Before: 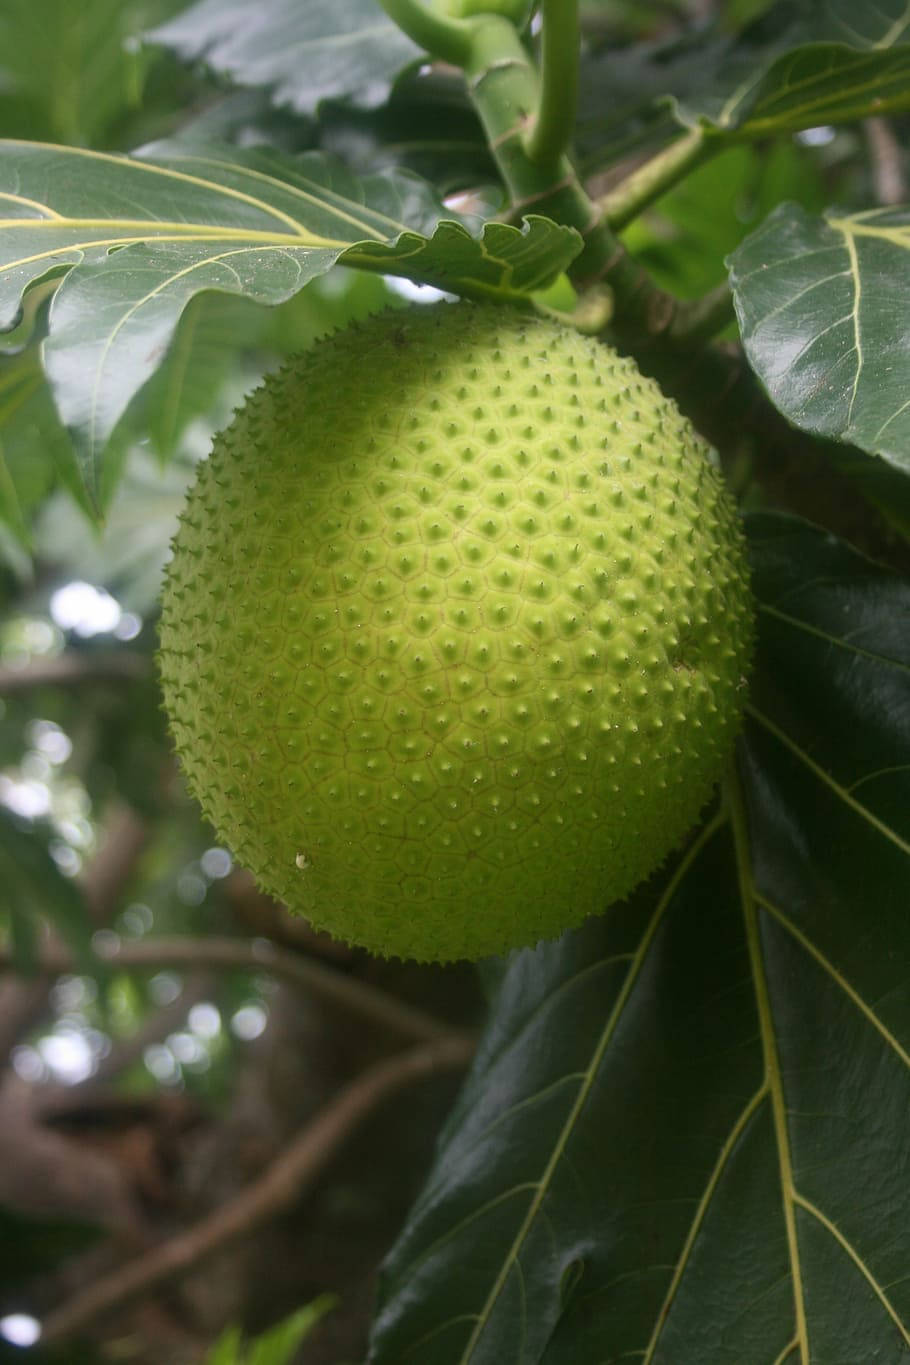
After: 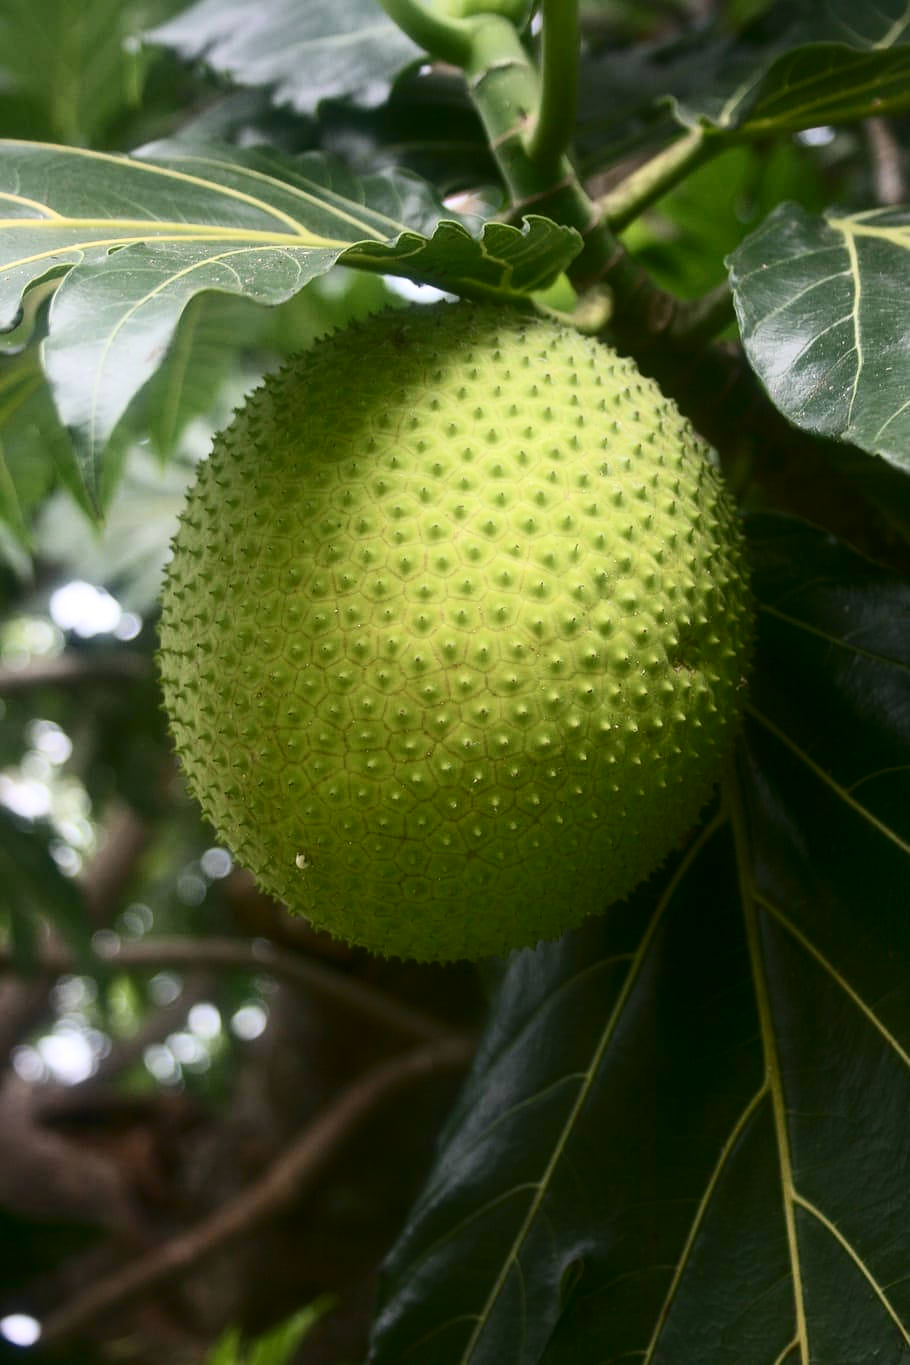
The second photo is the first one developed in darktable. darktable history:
contrast brightness saturation: contrast 0.279
